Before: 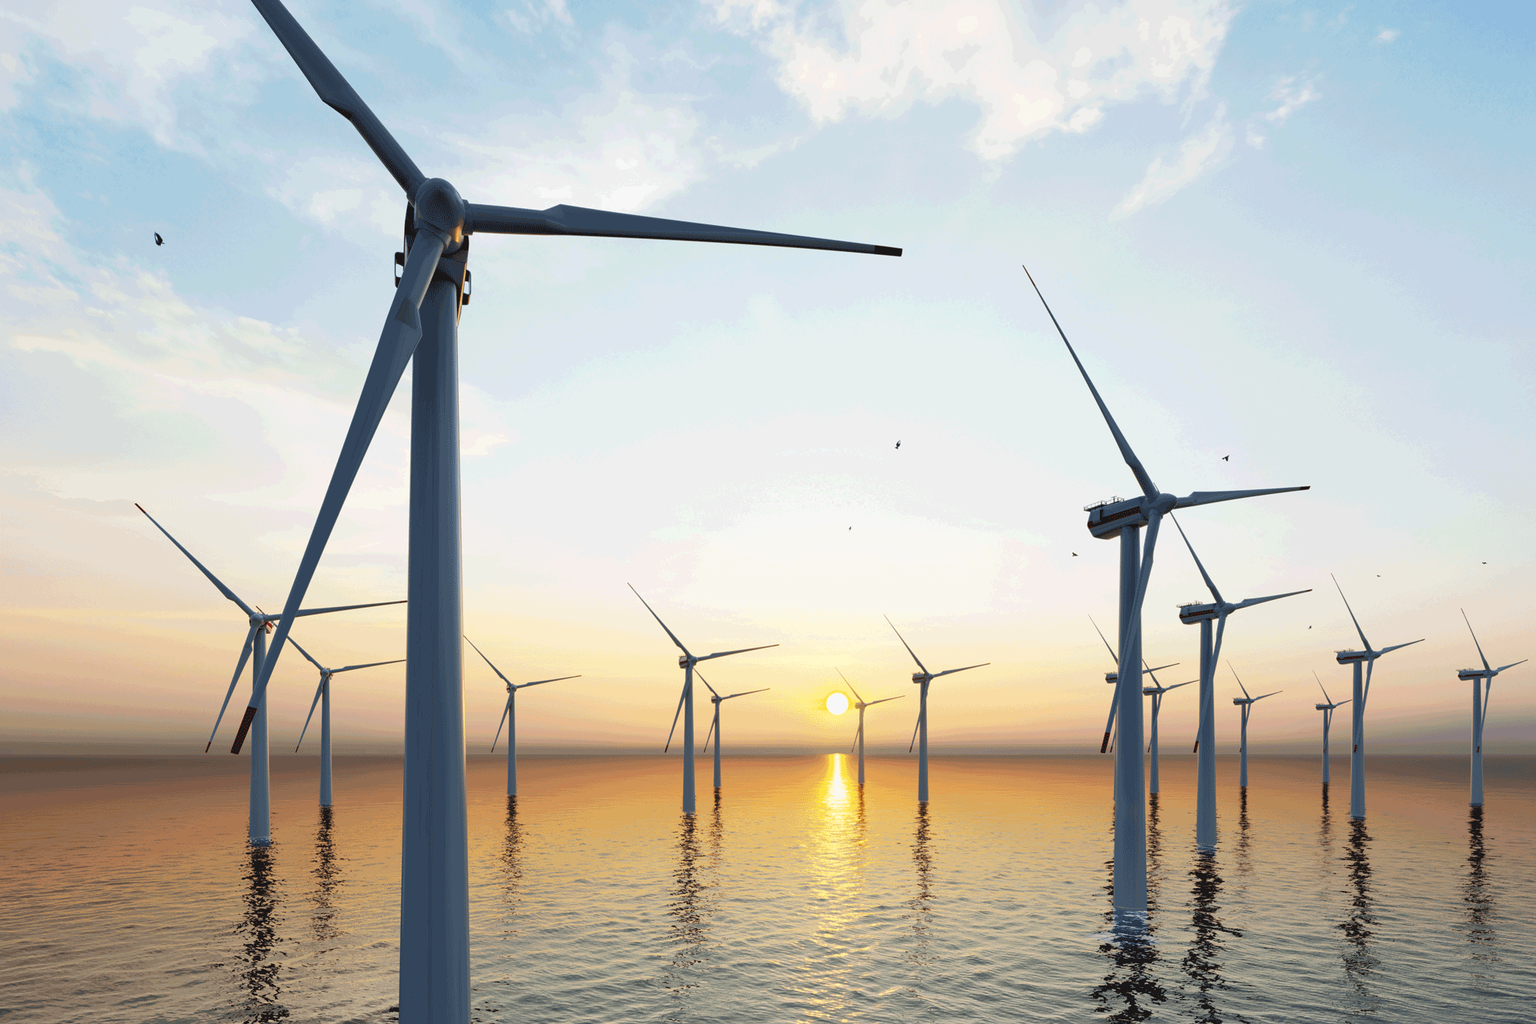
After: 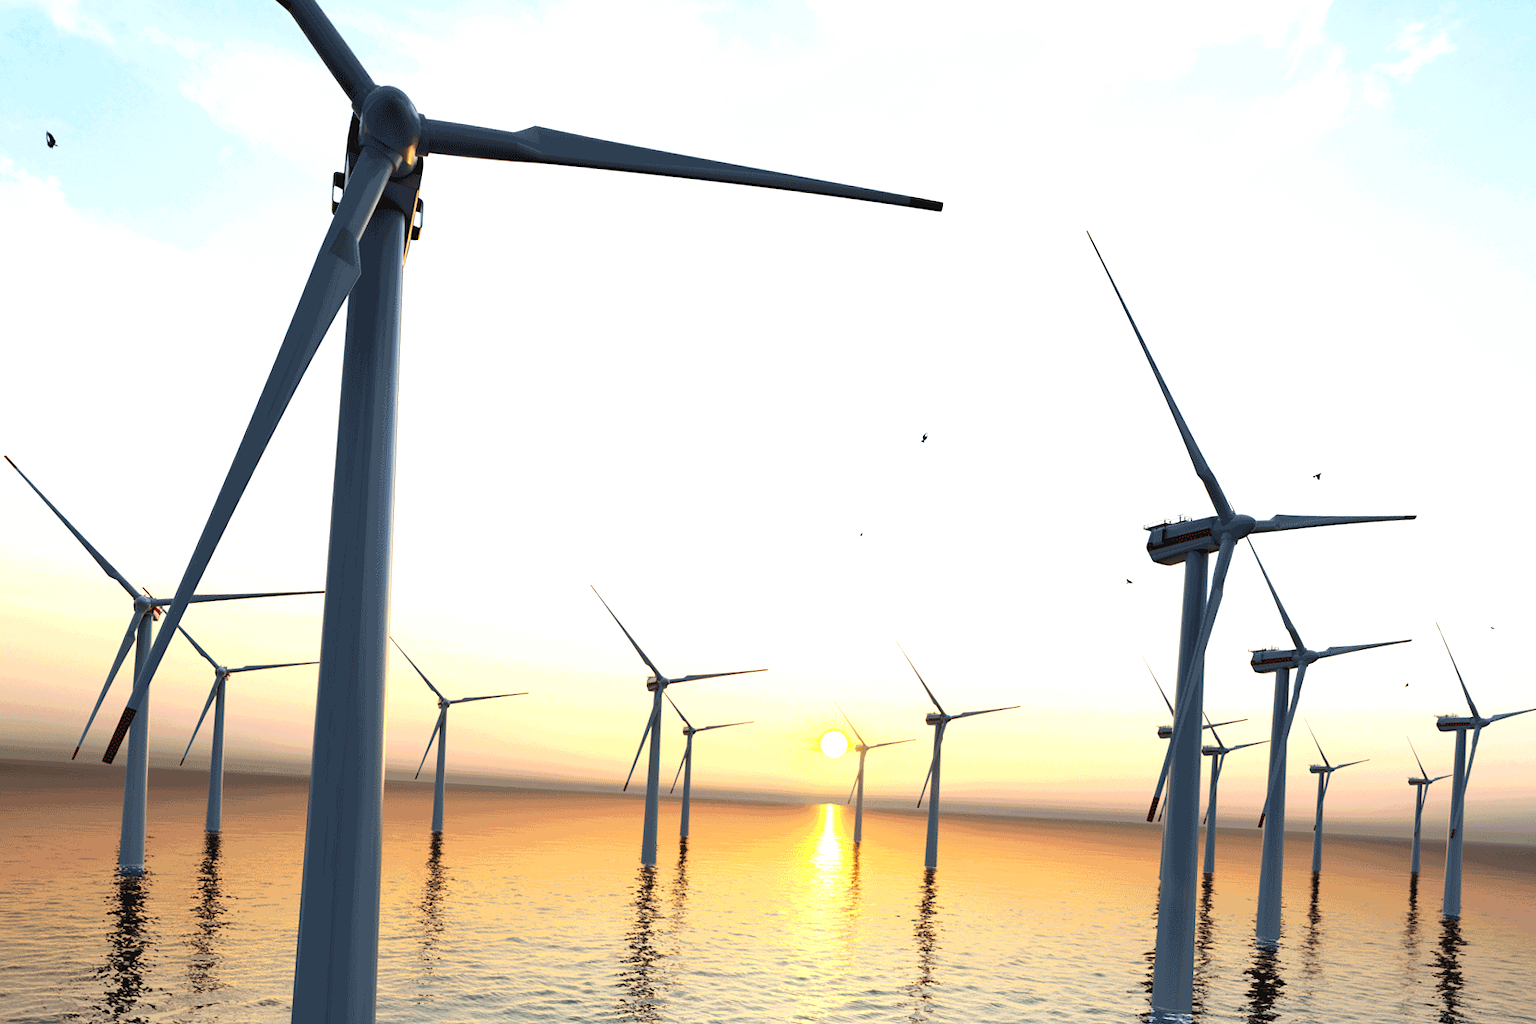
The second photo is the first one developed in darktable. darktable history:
crop and rotate: angle -3.27°, left 5.211%, top 5.211%, right 4.607%, bottom 4.607%
tone equalizer: -8 EV -0.75 EV, -7 EV -0.7 EV, -6 EV -0.6 EV, -5 EV -0.4 EV, -3 EV 0.4 EV, -2 EV 0.6 EV, -1 EV 0.7 EV, +0 EV 0.75 EV, edges refinement/feathering 500, mask exposure compensation -1.57 EV, preserve details no
